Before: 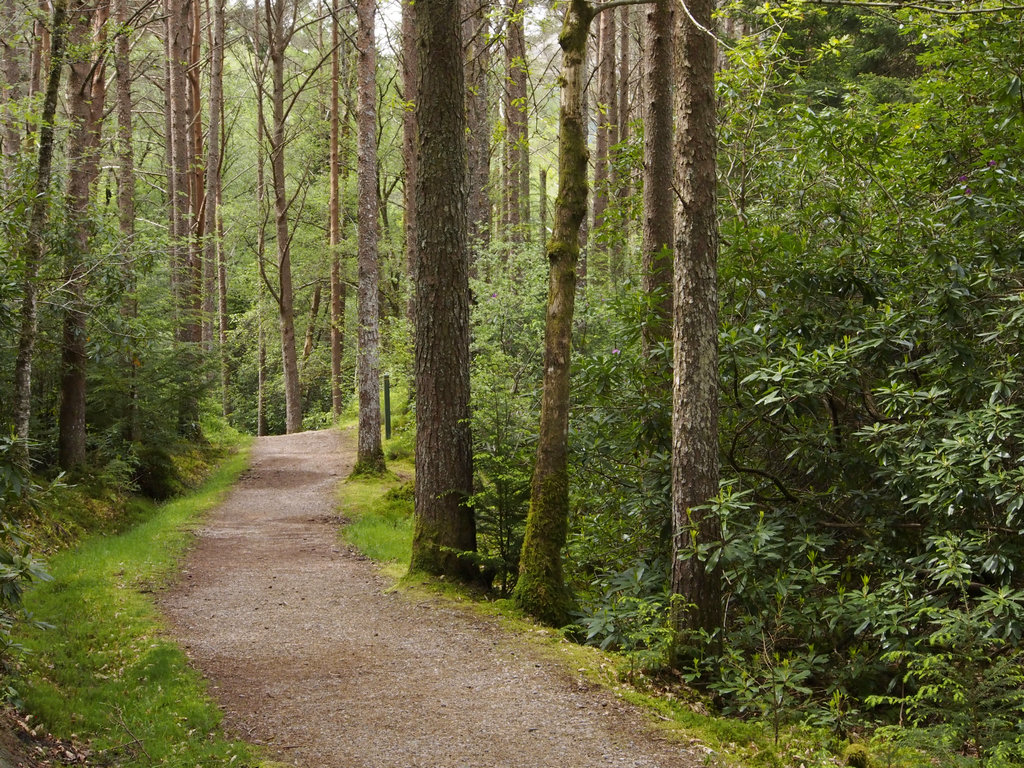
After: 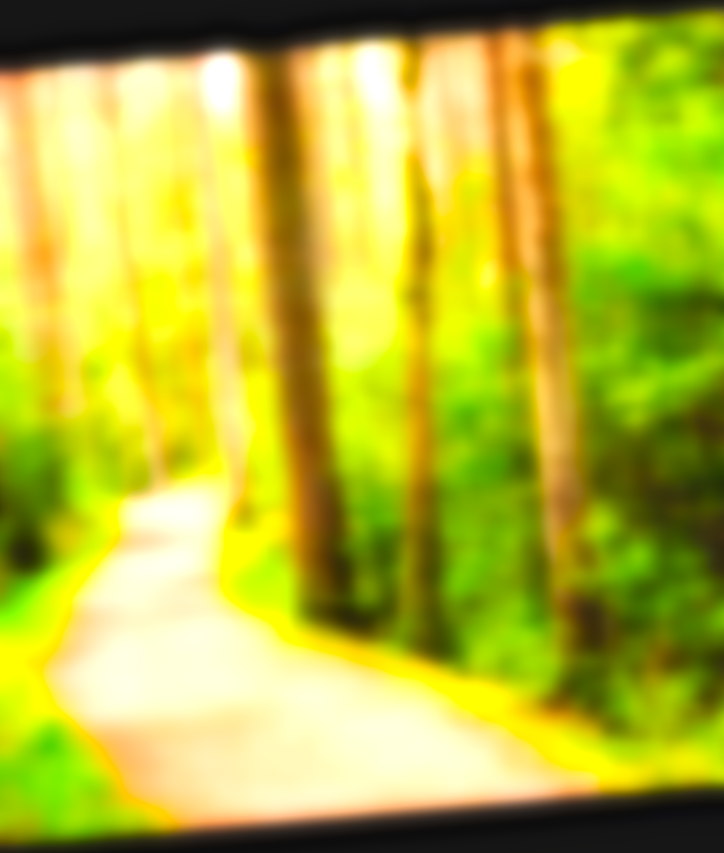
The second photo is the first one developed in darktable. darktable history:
levels: levels [0, 0.43, 0.859]
base curve: curves: ch0 [(0, 0.003) (0.001, 0.002) (0.006, 0.004) (0.02, 0.022) (0.048, 0.086) (0.094, 0.234) (0.162, 0.431) (0.258, 0.629) (0.385, 0.8) (0.548, 0.918) (0.751, 0.988) (1, 1)], preserve colors none
crop and rotate: left 15.446%, right 17.836%
local contrast: highlights 100%, shadows 100%, detail 120%, midtone range 0.2
lowpass: on, module defaults
contrast brightness saturation: contrast 0.07, brightness 0.18, saturation 0.4
rotate and perspective: rotation -4.98°, automatic cropping off
color correction: highlights a* 3.22, highlights b* 1.93, saturation 1.19
